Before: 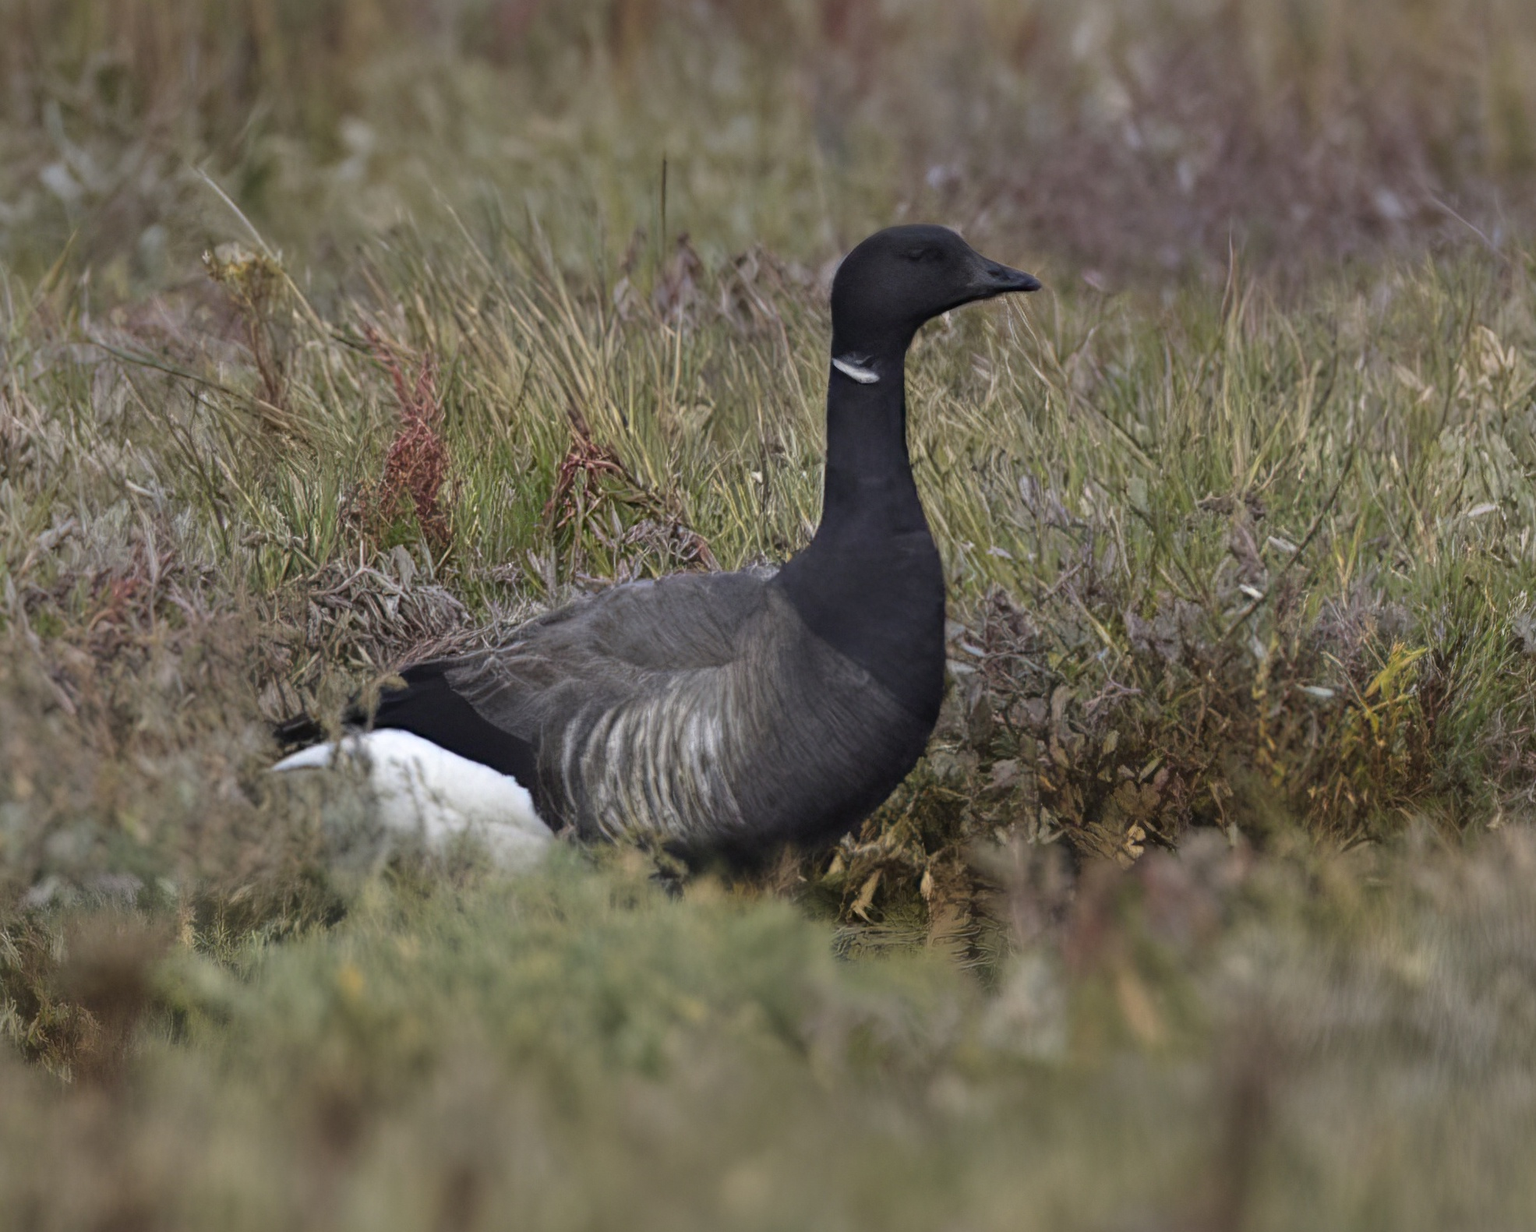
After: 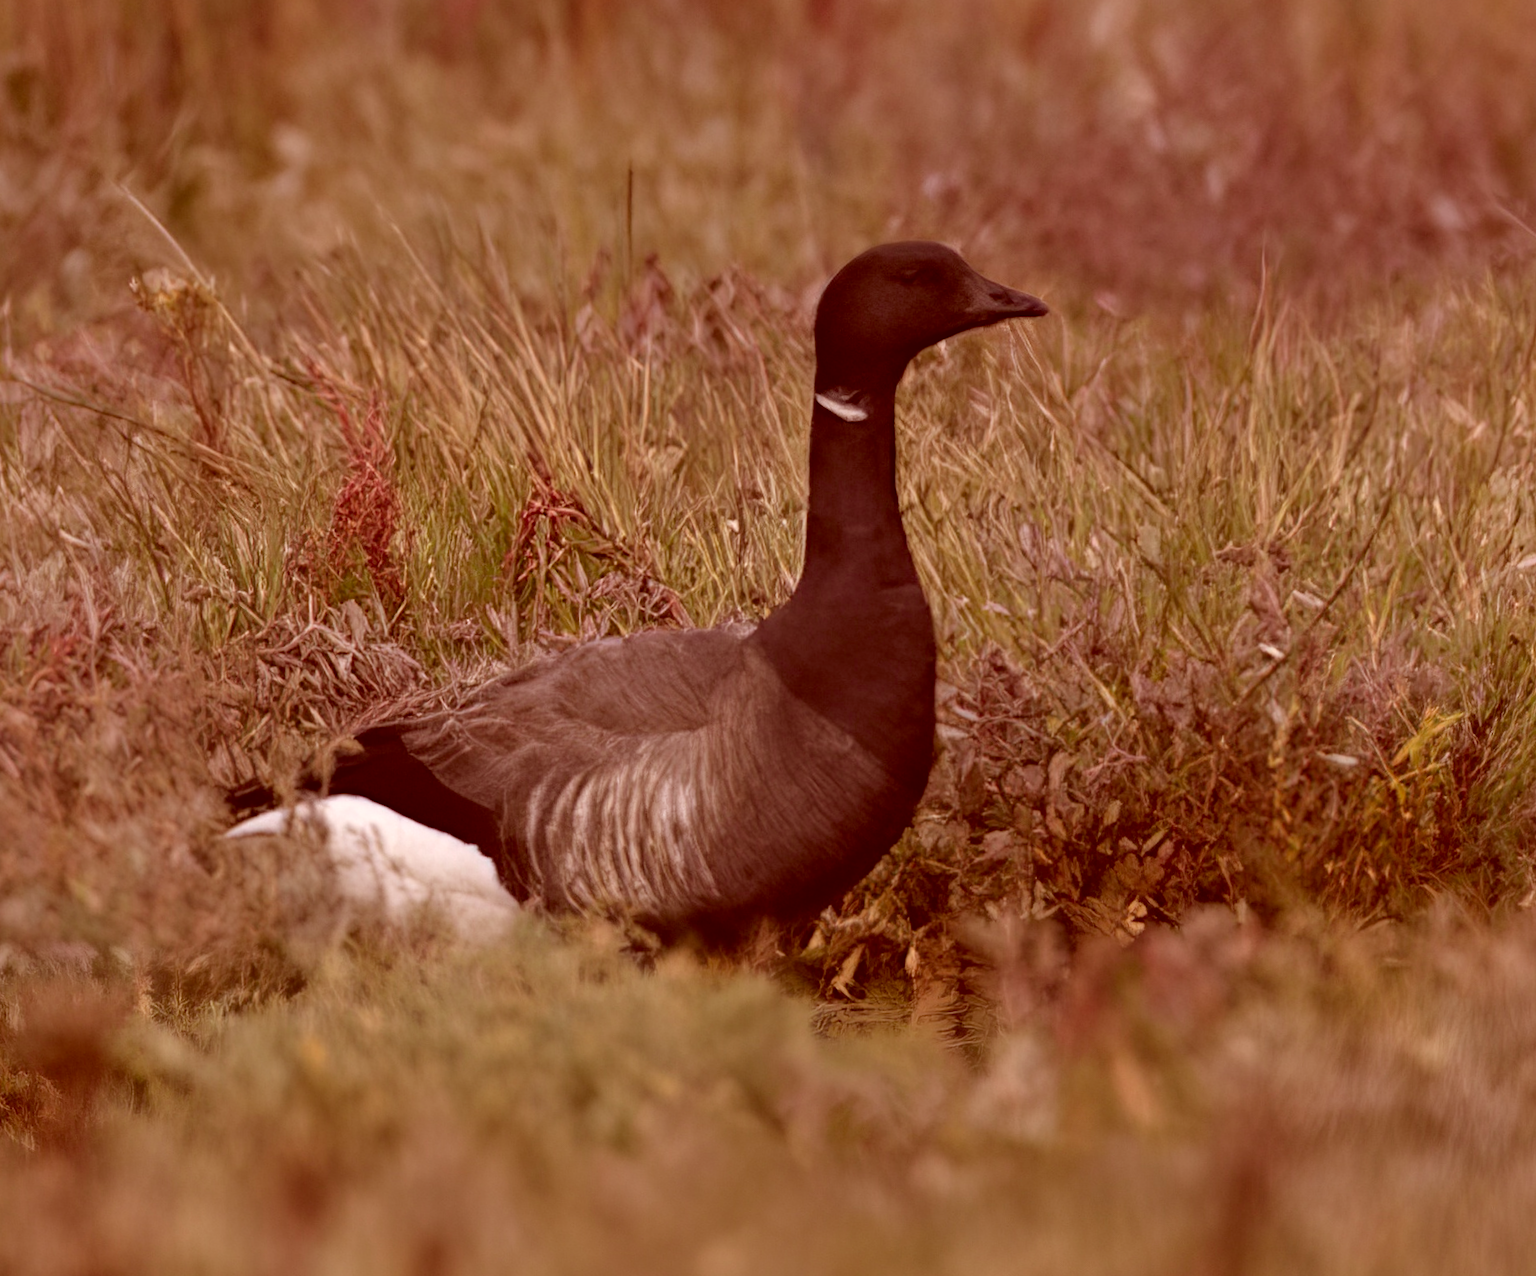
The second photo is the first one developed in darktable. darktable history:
color correction: highlights a* 9.03, highlights b* 8.71, shadows a* 40, shadows b* 40, saturation 0.8
crop and rotate: left 1.774%, right 0.633%, bottom 1.28%
rotate and perspective: rotation 0.074°, lens shift (vertical) 0.096, lens shift (horizontal) -0.041, crop left 0.043, crop right 0.952, crop top 0.024, crop bottom 0.979
